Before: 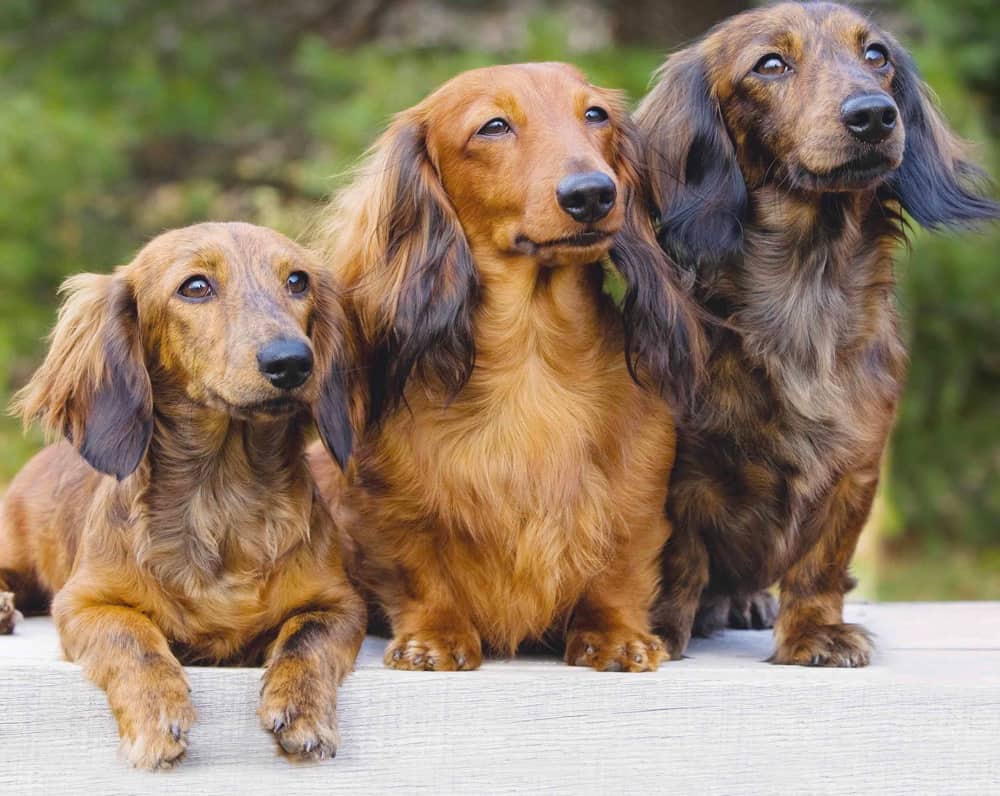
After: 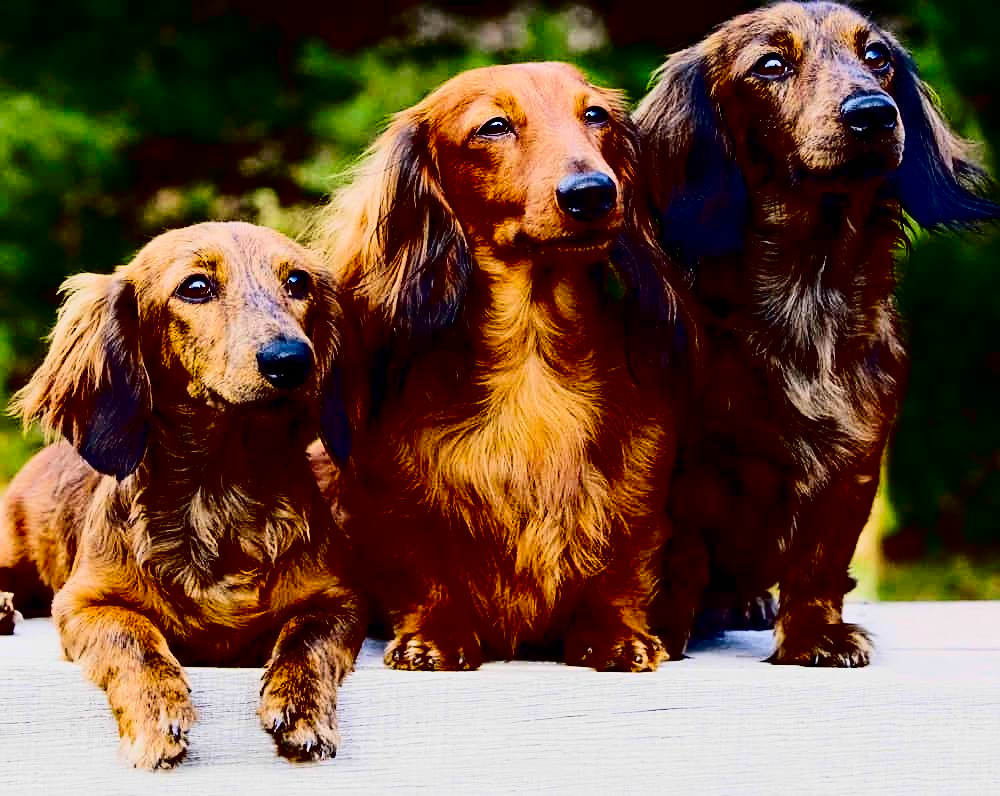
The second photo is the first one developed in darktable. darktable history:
contrast brightness saturation: contrast 0.77, brightness -1, saturation 1
filmic rgb: black relative exposure -7.65 EV, white relative exposure 4.56 EV, hardness 3.61
sharpen: on, module defaults
